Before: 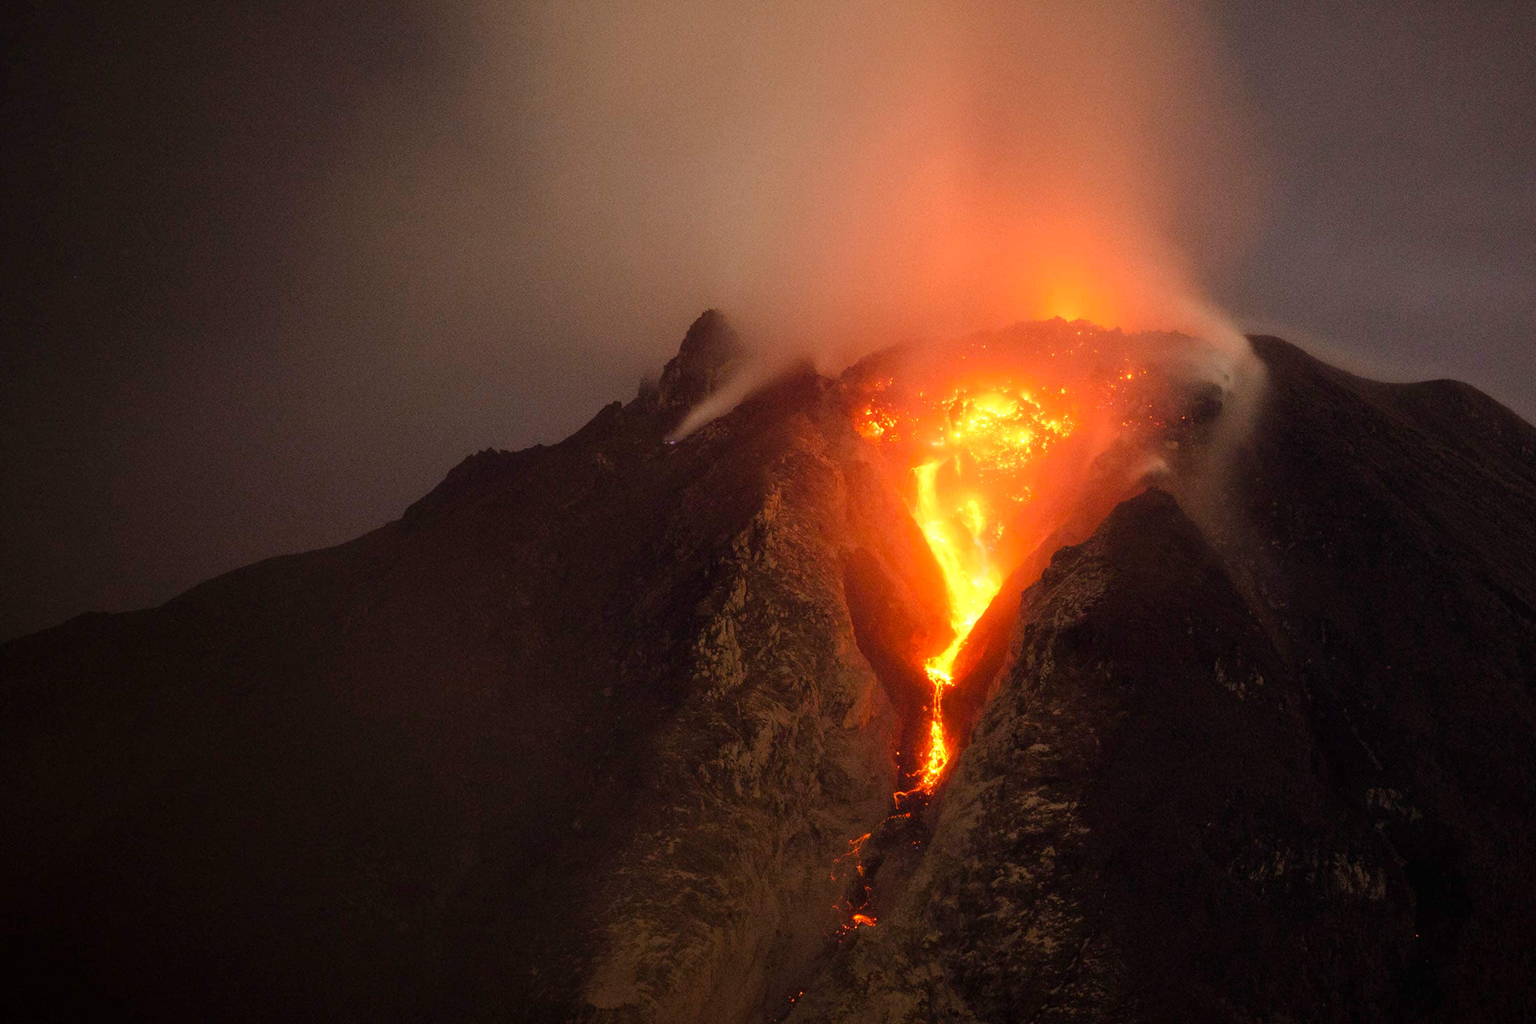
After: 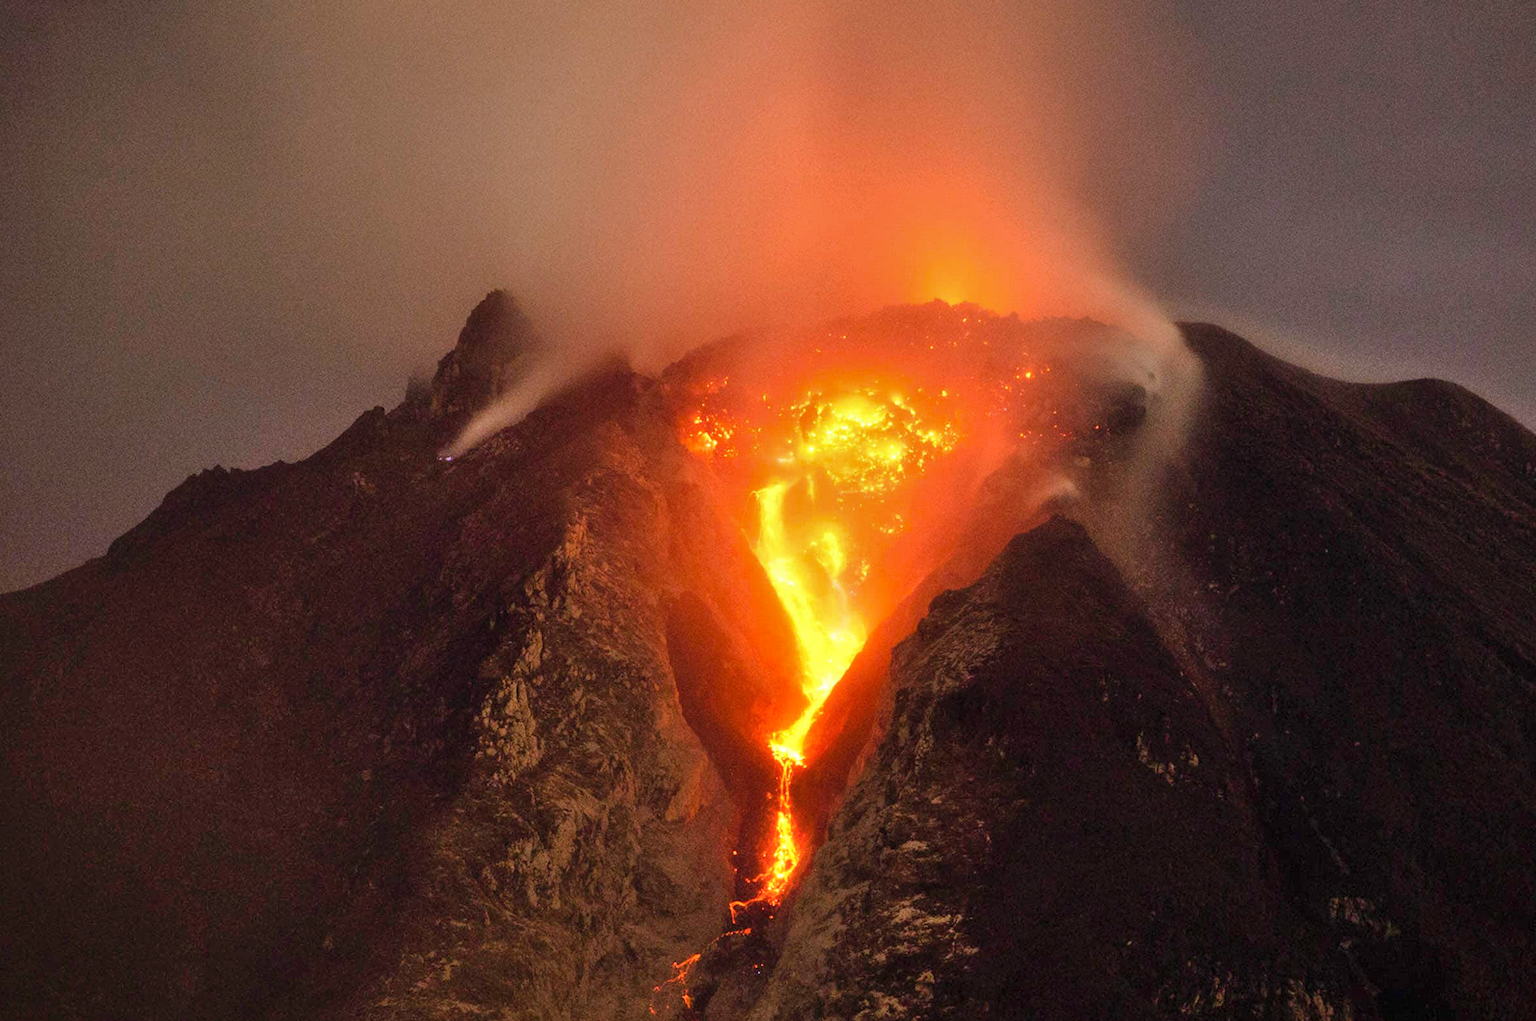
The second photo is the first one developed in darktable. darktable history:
shadows and highlights: soften with gaussian
crop and rotate: left 20.74%, top 7.912%, right 0.375%, bottom 13.378%
